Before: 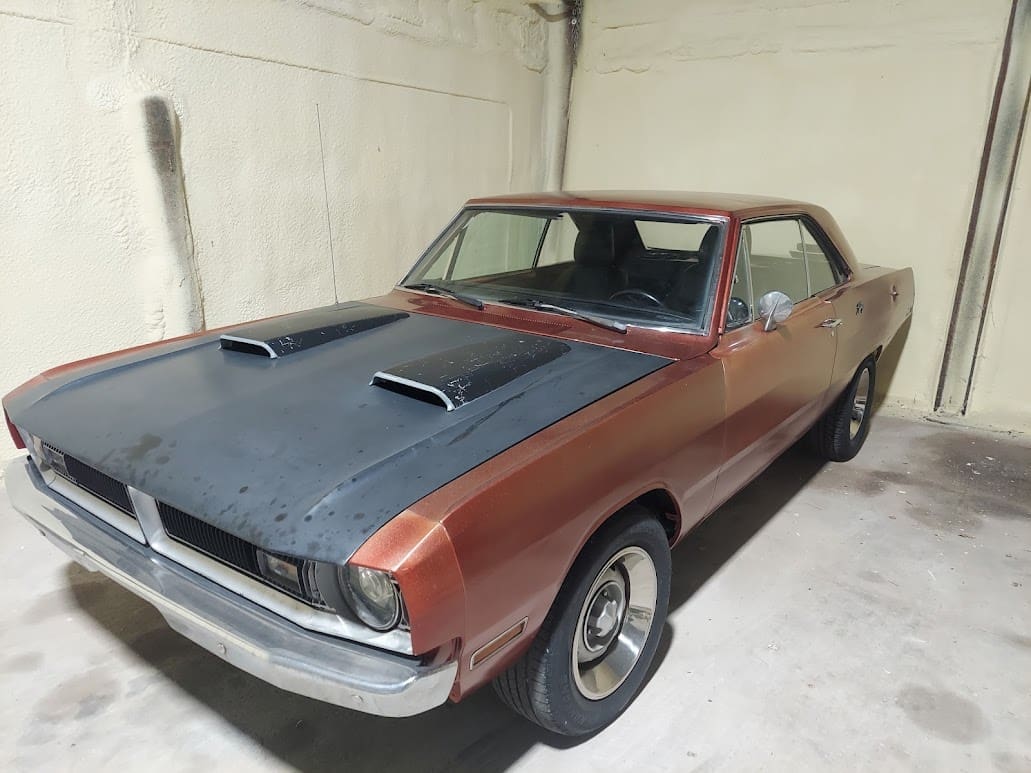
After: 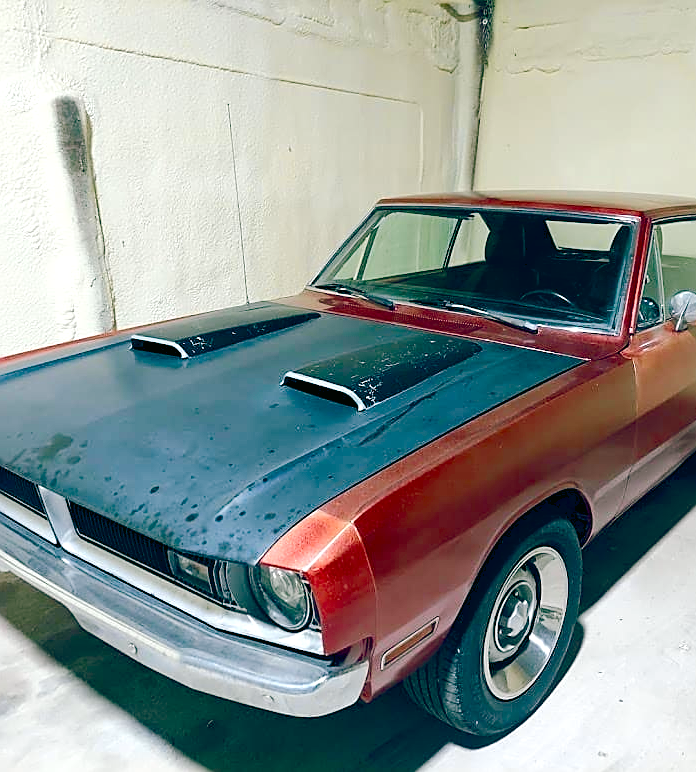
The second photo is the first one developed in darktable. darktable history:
crop and rotate: left 8.681%, right 23.738%
exposure: black level correction 0, exposure 0.301 EV, compensate highlight preservation false
contrast brightness saturation: brightness -0.02, saturation 0.349
color balance rgb: shadows lift › chroma 11.82%, shadows lift › hue 130.55°, global offset › luminance -0.308%, global offset › chroma 0.317%, global offset › hue 258.82°, perceptual saturation grading › global saturation 20%, perceptual saturation grading › highlights -48.942%, perceptual saturation grading › shadows 24.269%, saturation formula JzAzBz (2021)
tone curve: curves: ch0 [(0, 0.01) (0.037, 0.032) (0.131, 0.108) (0.275, 0.256) (0.483, 0.512) (0.61, 0.665) (0.696, 0.742) (0.792, 0.819) (0.911, 0.925) (0.997, 0.995)]; ch1 [(0, 0) (0.308, 0.29) (0.425, 0.411) (0.492, 0.488) (0.507, 0.503) (0.53, 0.532) (0.573, 0.586) (0.683, 0.702) (0.746, 0.77) (1, 1)]; ch2 [(0, 0) (0.246, 0.233) (0.36, 0.352) (0.415, 0.415) (0.485, 0.487) (0.502, 0.504) (0.525, 0.518) (0.539, 0.539) (0.587, 0.594) (0.636, 0.652) (0.711, 0.729) (0.845, 0.855) (0.998, 0.977)], color space Lab, independent channels, preserve colors none
haze removal: adaptive false
sharpen: on, module defaults
